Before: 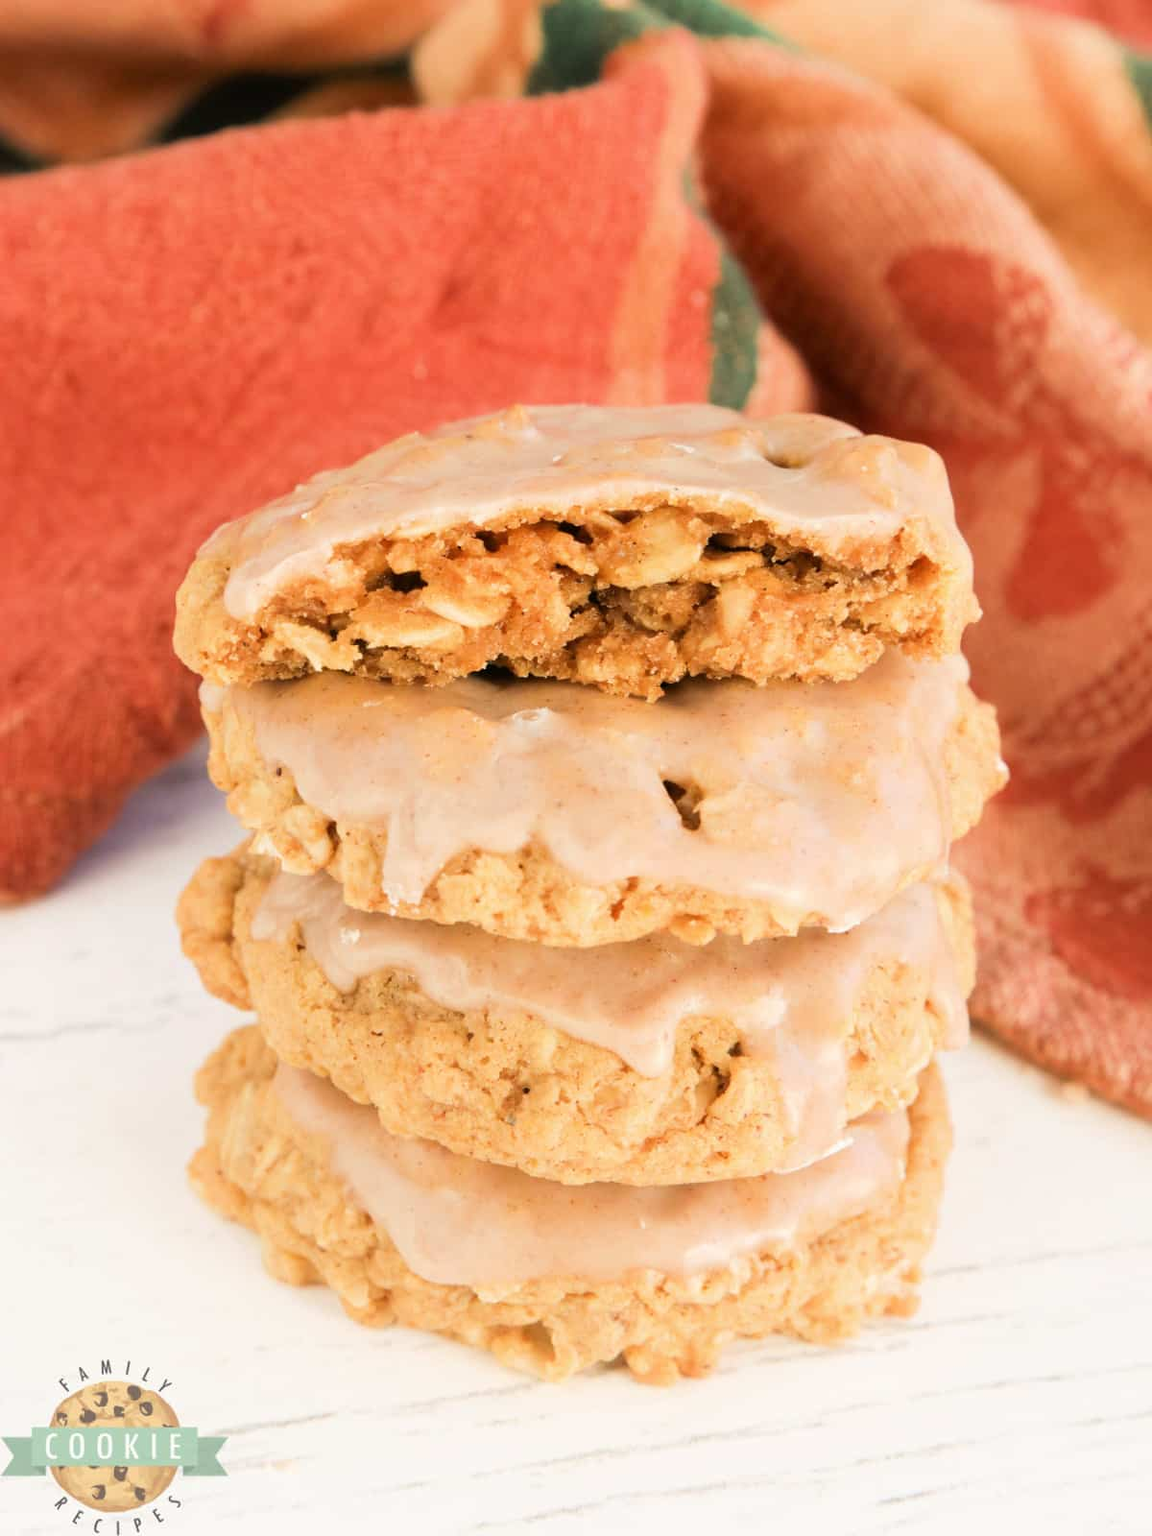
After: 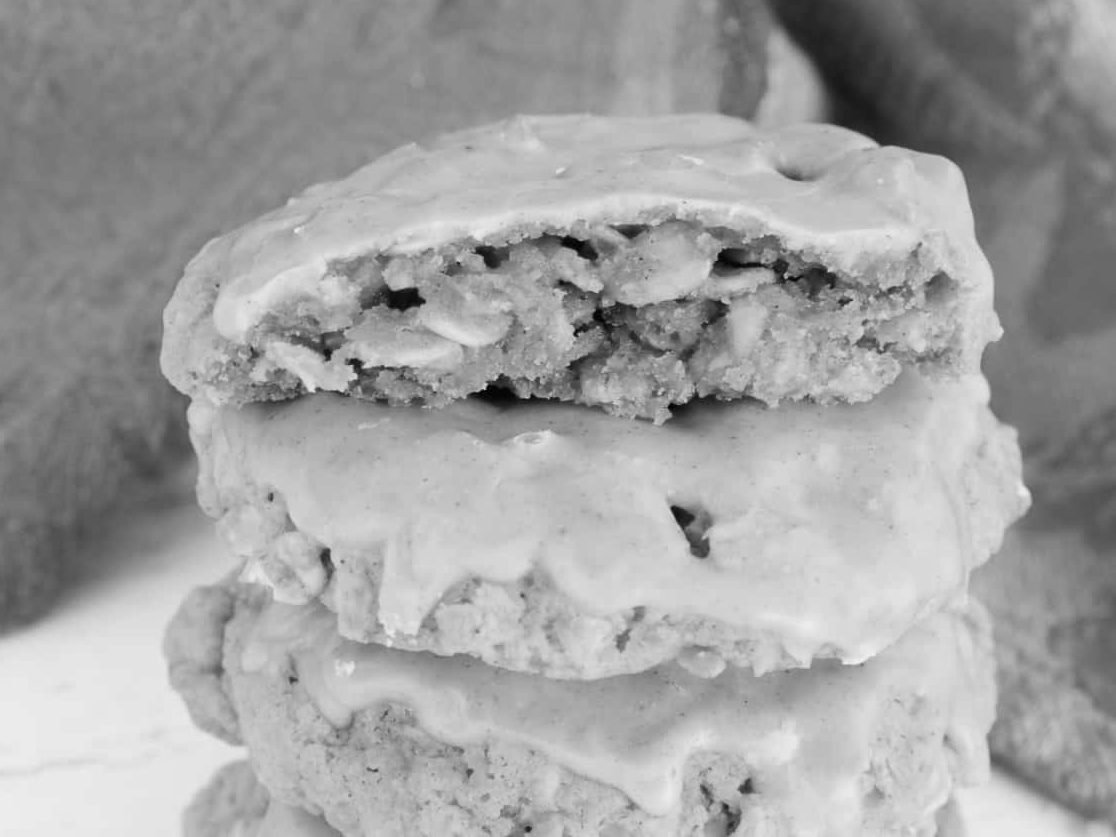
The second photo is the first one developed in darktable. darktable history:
color calibration: output gray [0.267, 0.423, 0.261, 0], illuminant same as pipeline (D50), adaptation none (bypass)
crop: left 1.744%, top 19.225%, right 5.069%, bottom 28.357%
